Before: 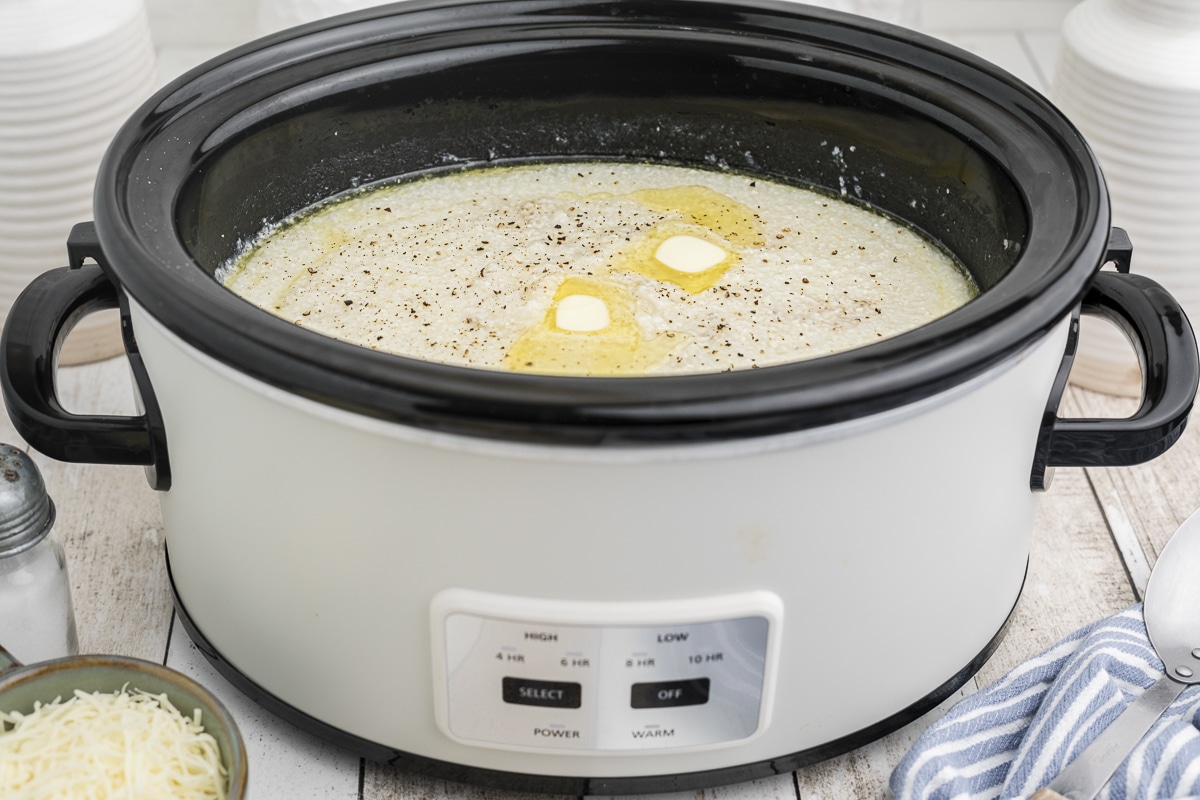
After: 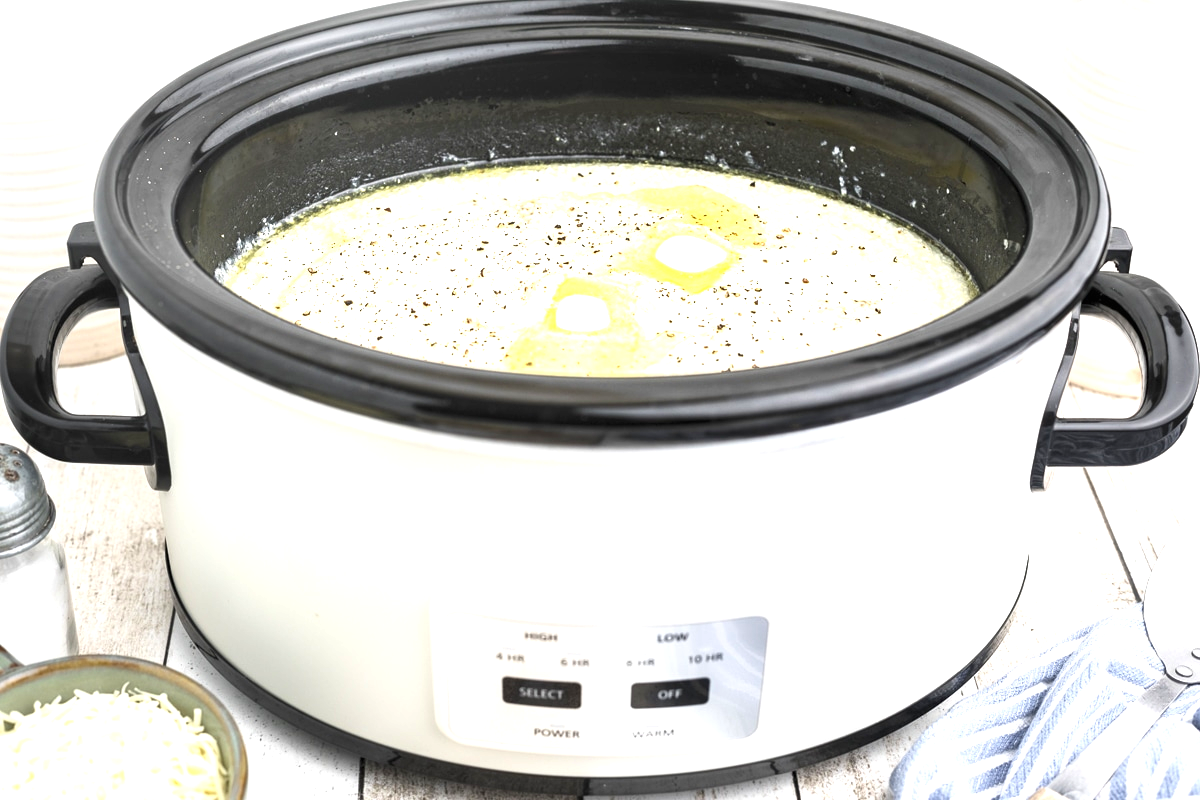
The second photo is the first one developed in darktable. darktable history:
exposure: black level correction 0, exposure 1.126 EV, compensate highlight preservation false
